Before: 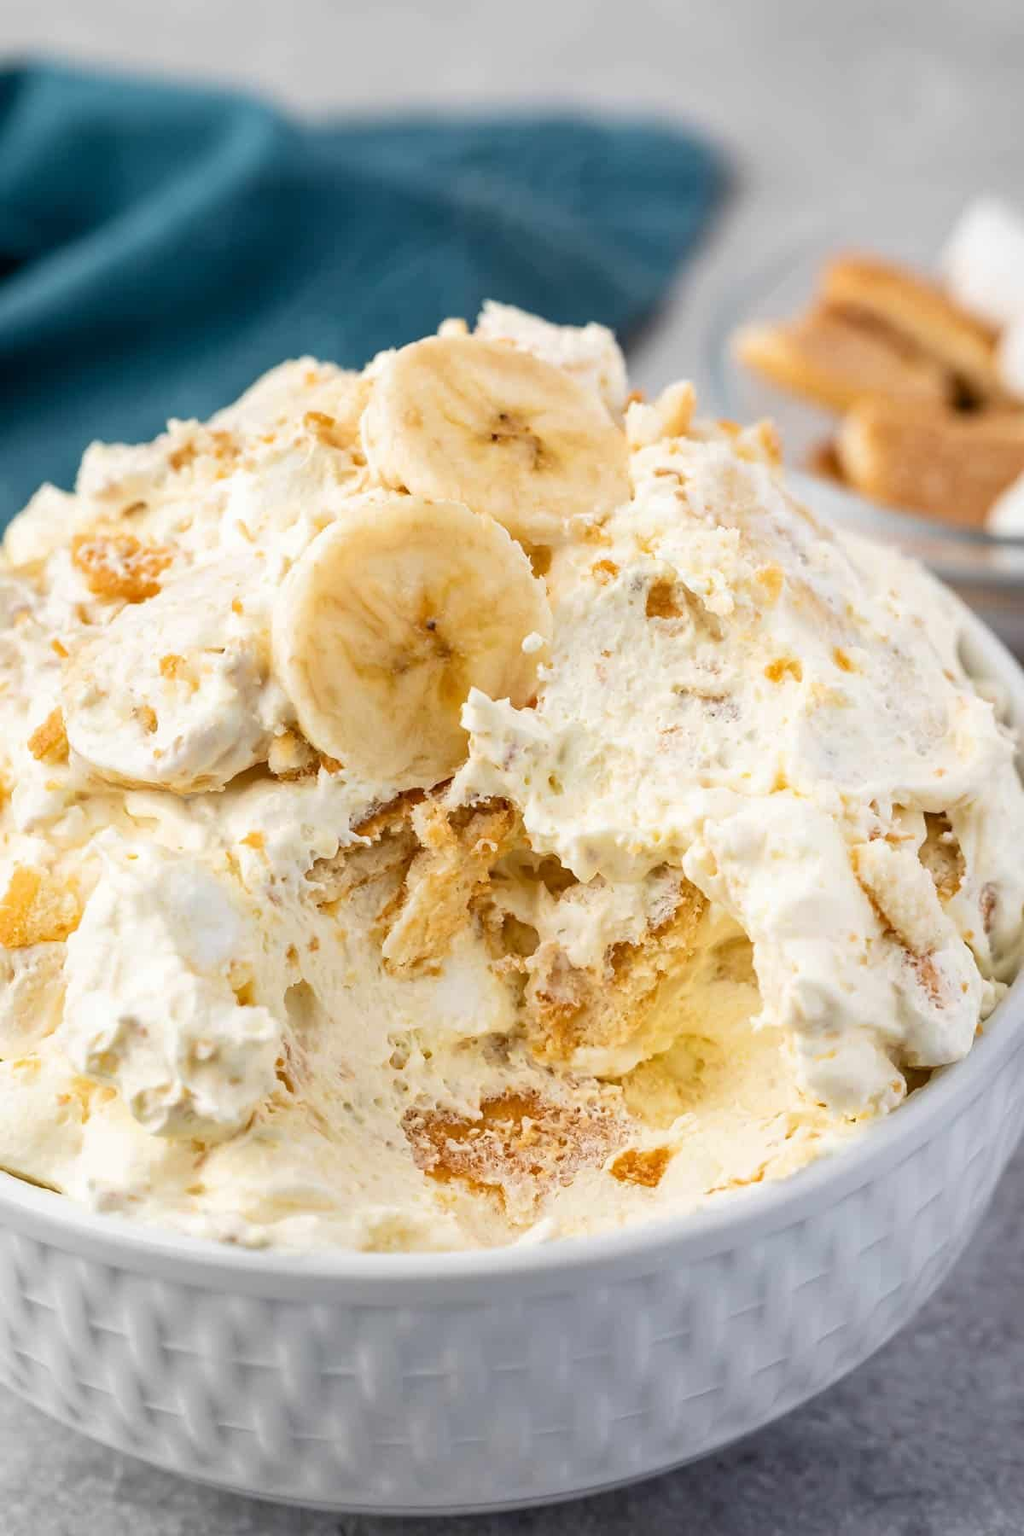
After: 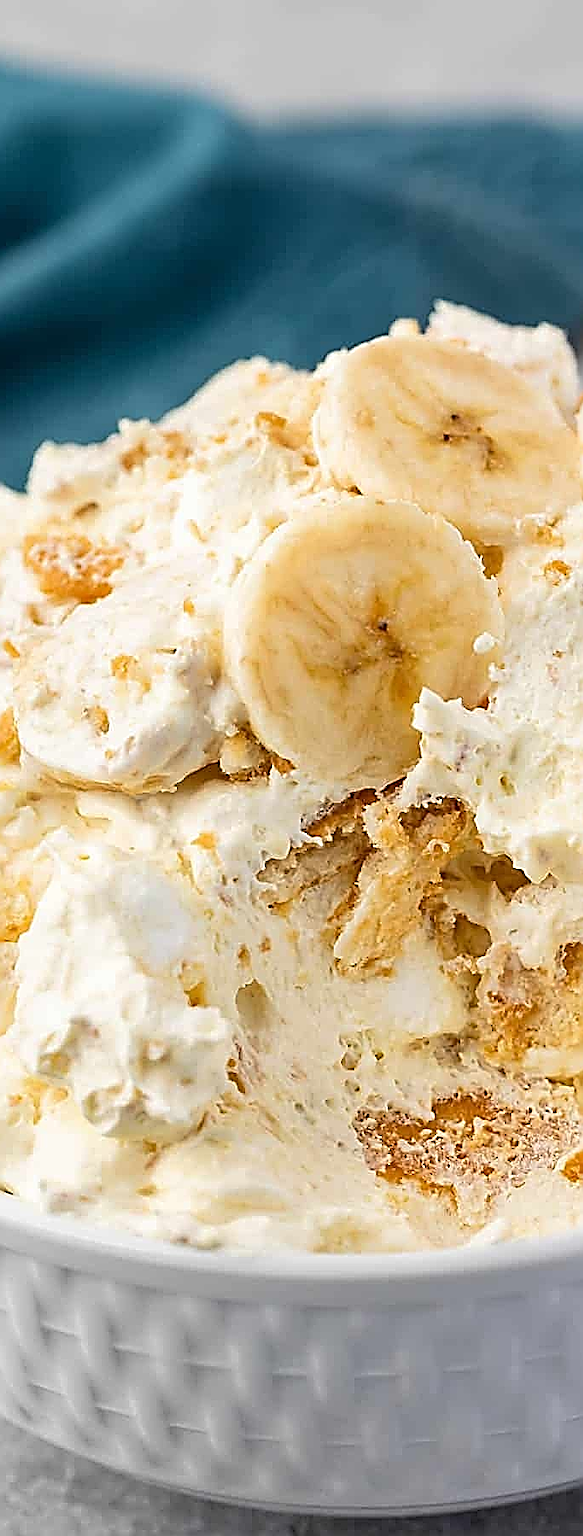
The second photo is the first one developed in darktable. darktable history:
crop: left 4.816%, right 38.231%
sharpen: amount 1.986
